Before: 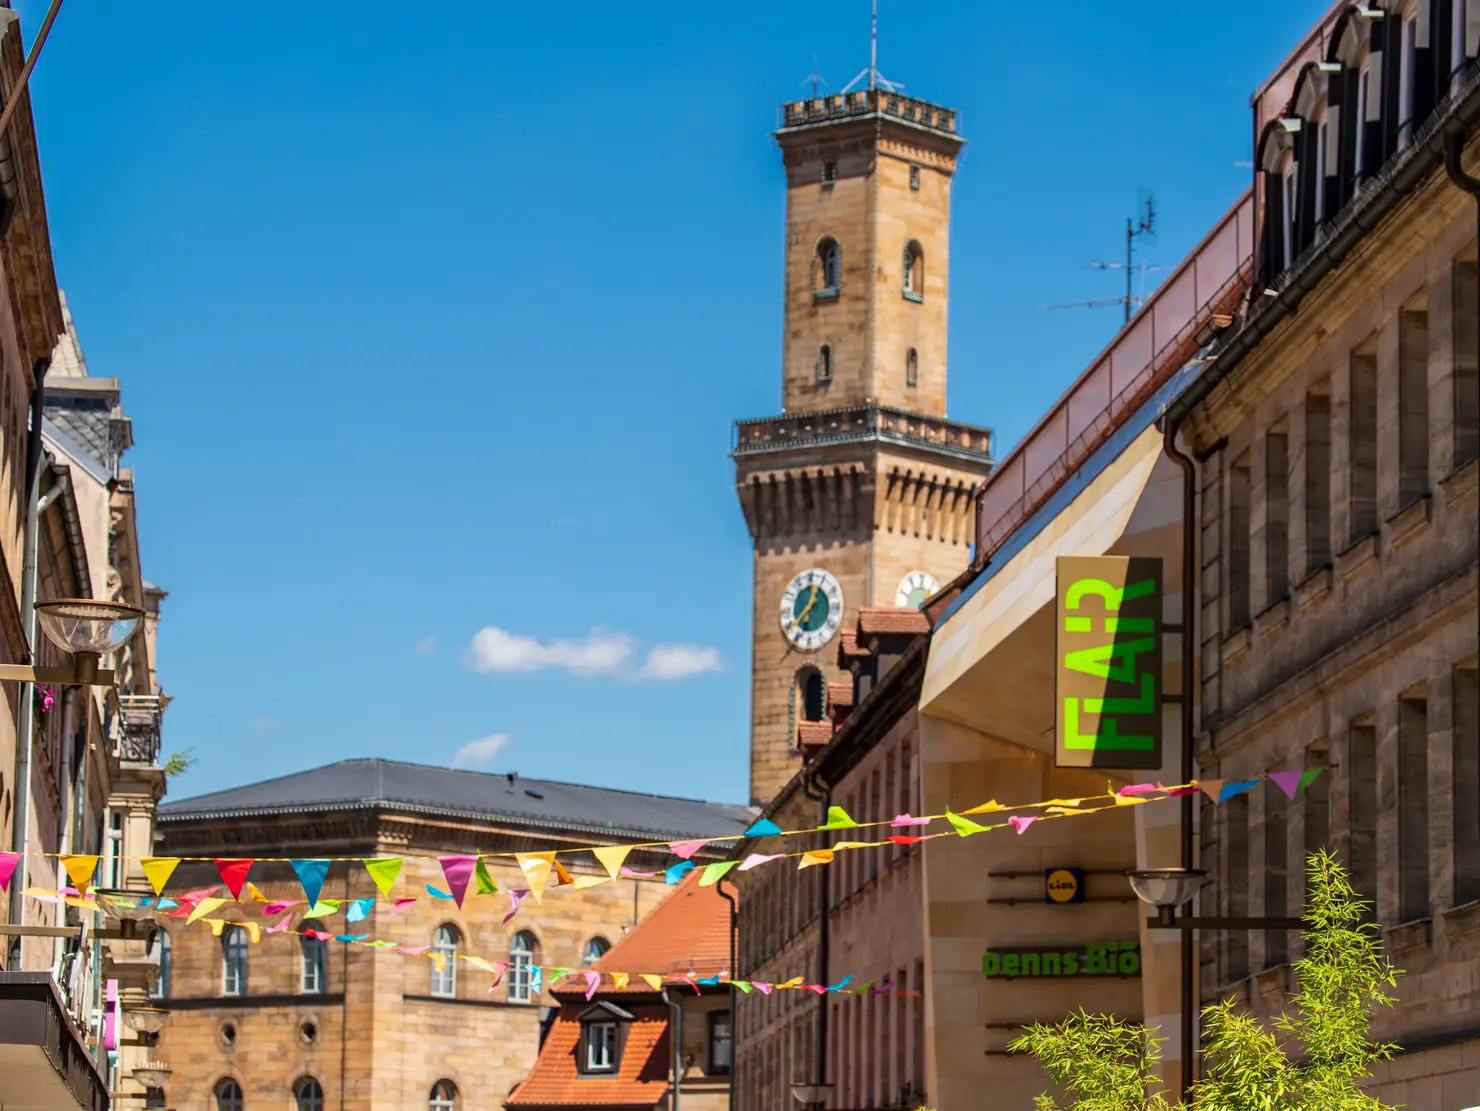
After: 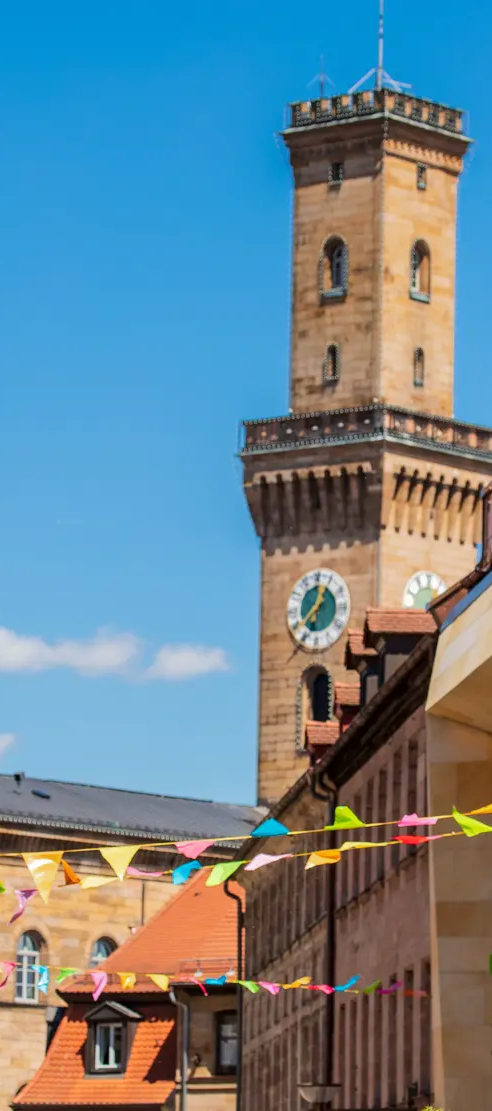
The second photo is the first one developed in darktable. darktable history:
base curve: curves: ch0 [(0, 0) (0.235, 0.266) (0.503, 0.496) (0.786, 0.72) (1, 1)]
crop: left 33.36%, right 33.36%
